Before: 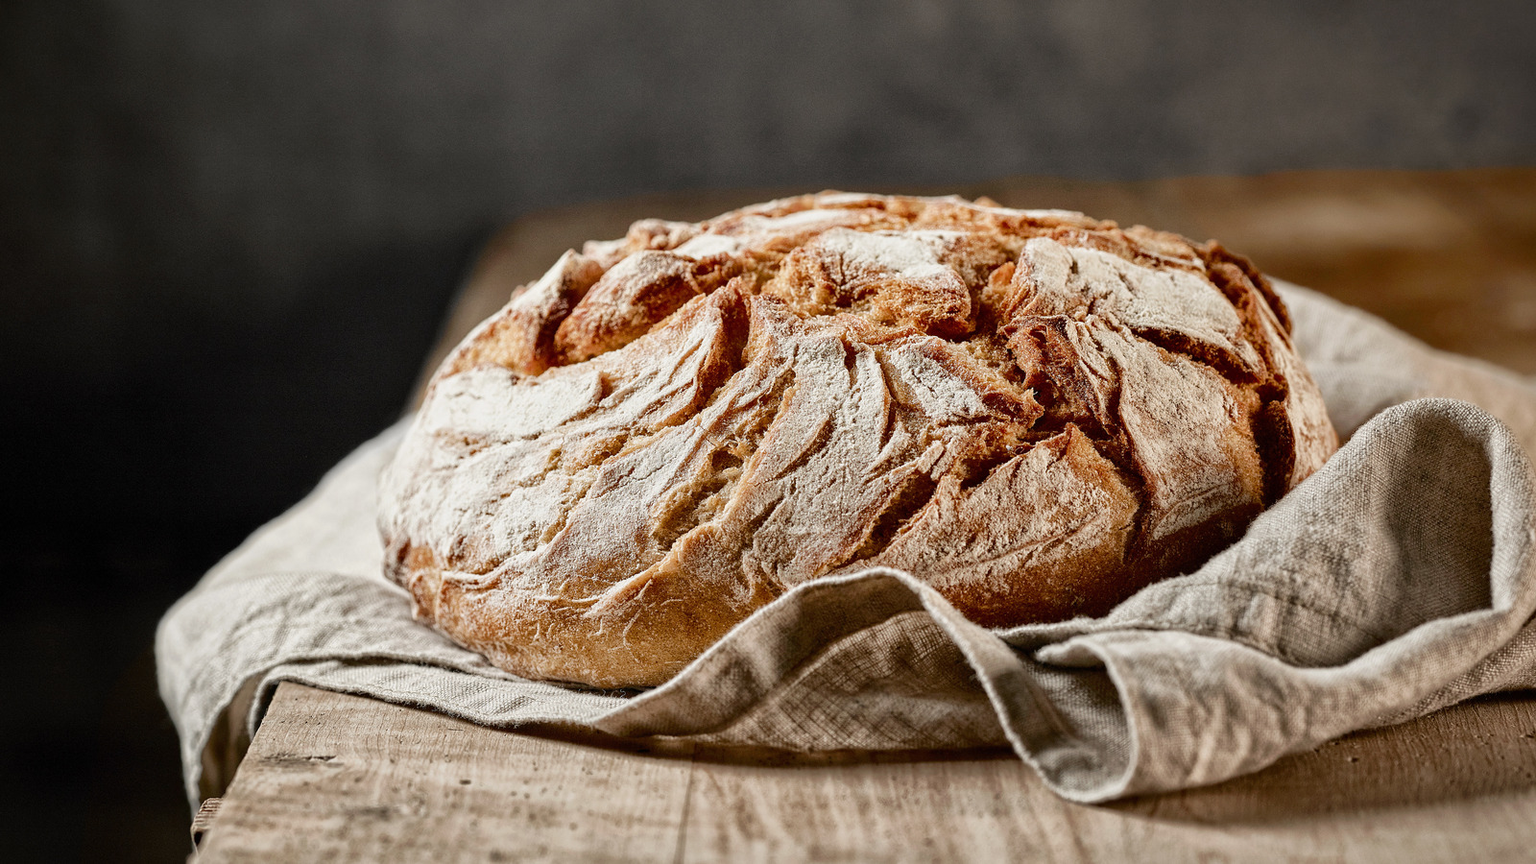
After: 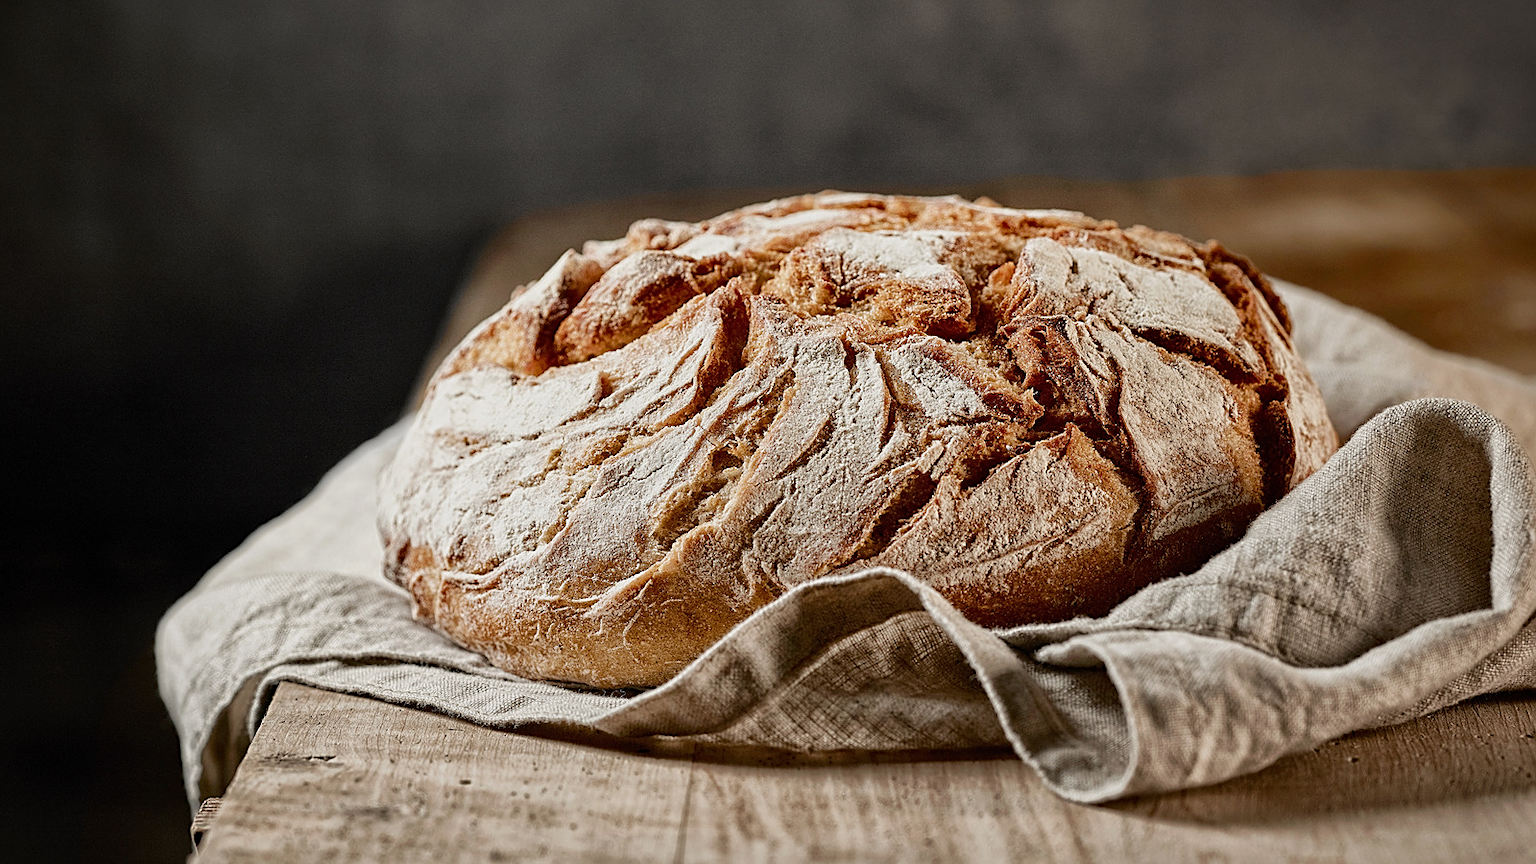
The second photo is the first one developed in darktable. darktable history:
sharpen: on, module defaults
exposure: exposure -0.148 EV, compensate highlight preservation false
